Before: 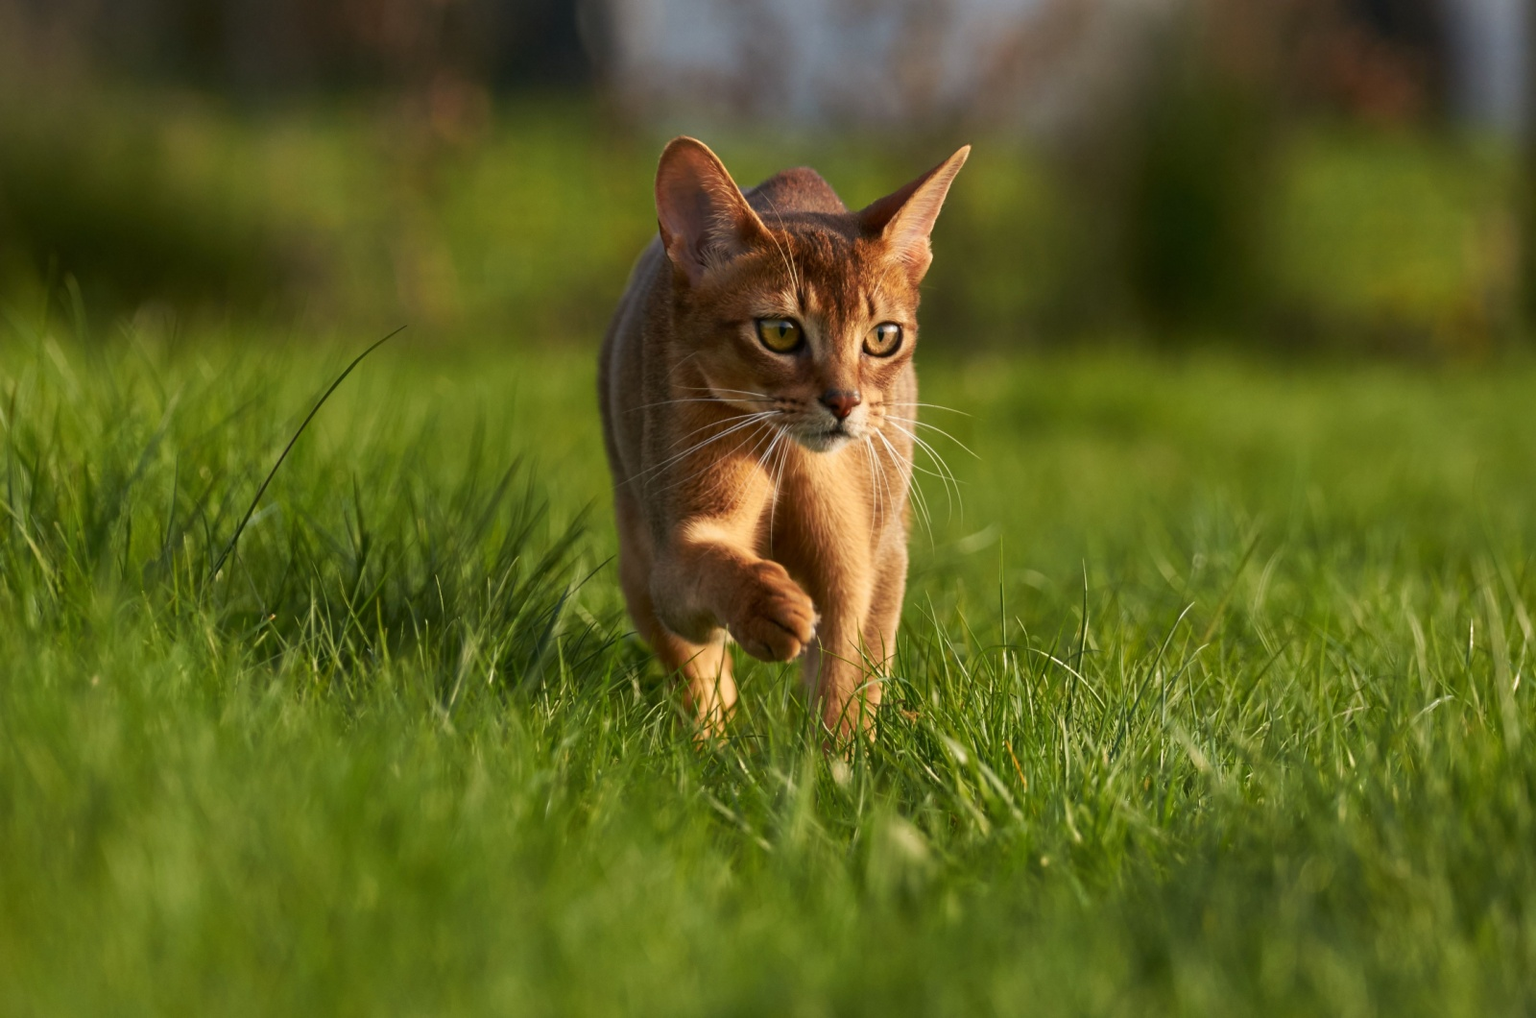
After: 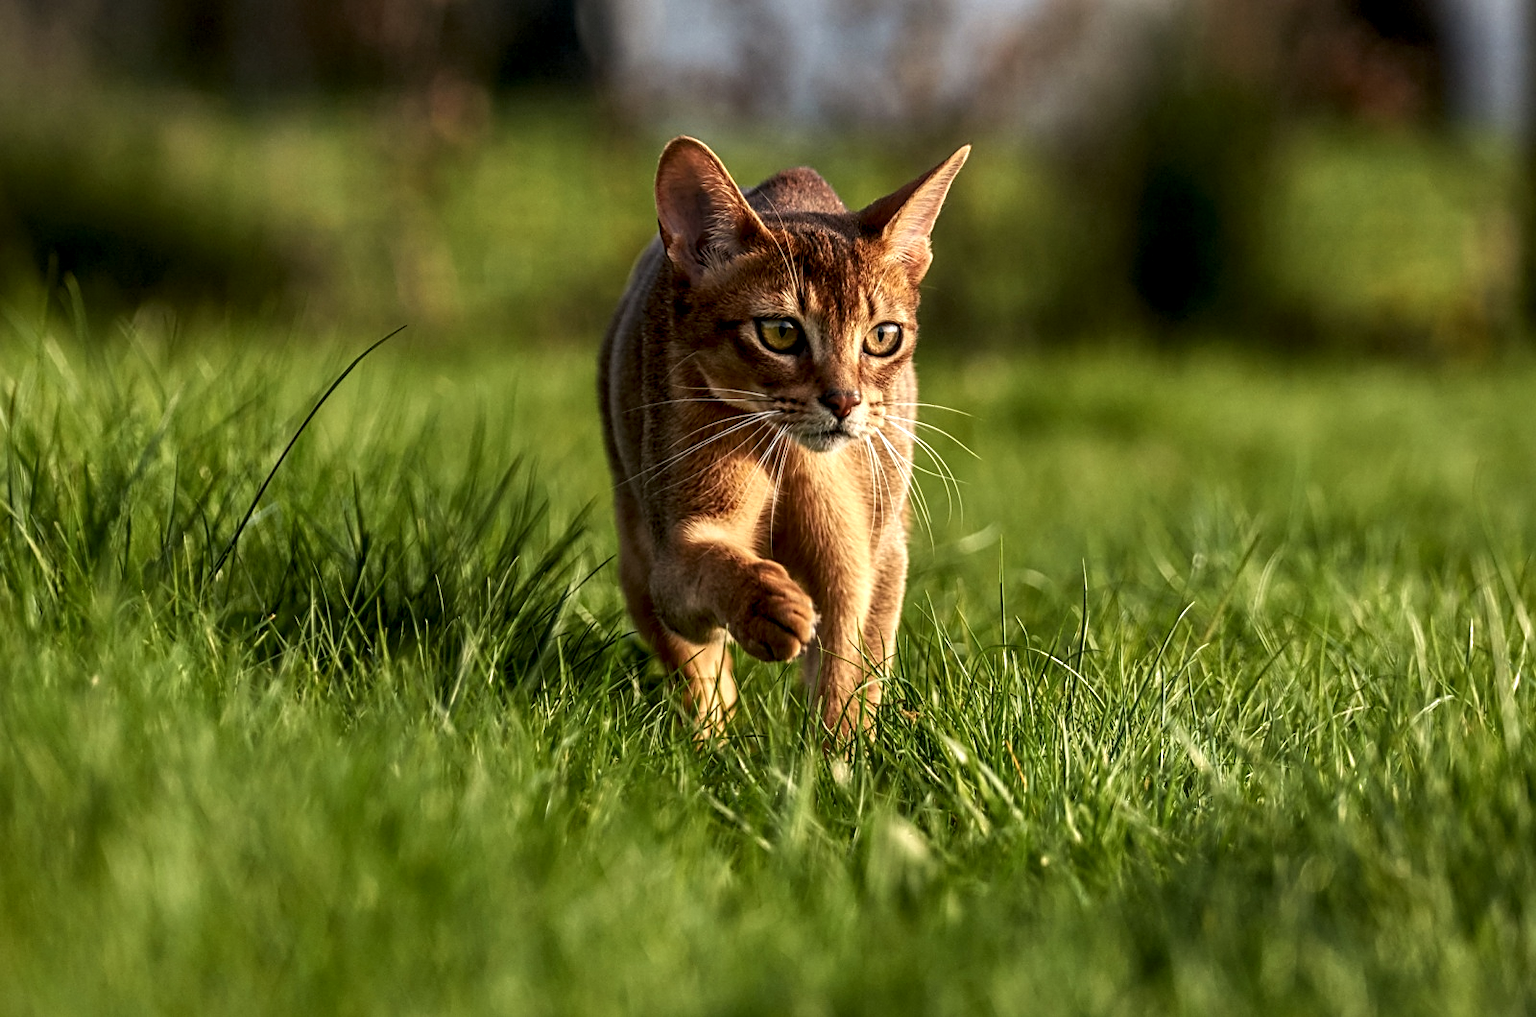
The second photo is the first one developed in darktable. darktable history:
tone equalizer: edges refinement/feathering 500, mask exposure compensation -1.57 EV, preserve details no
sharpen: on, module defaults
local contrast: highlights 2%, shadows 7%, detail 182%
